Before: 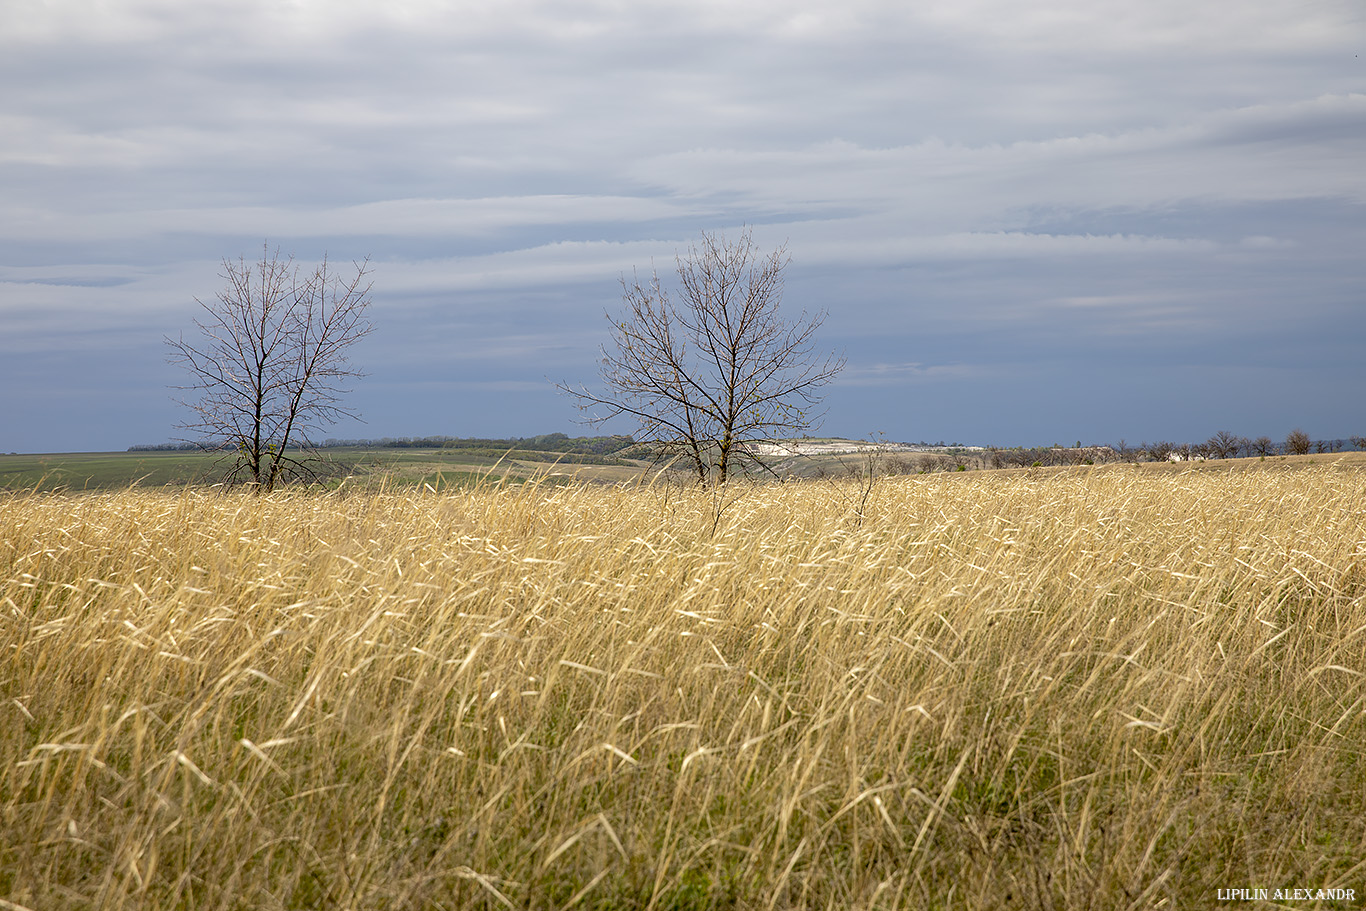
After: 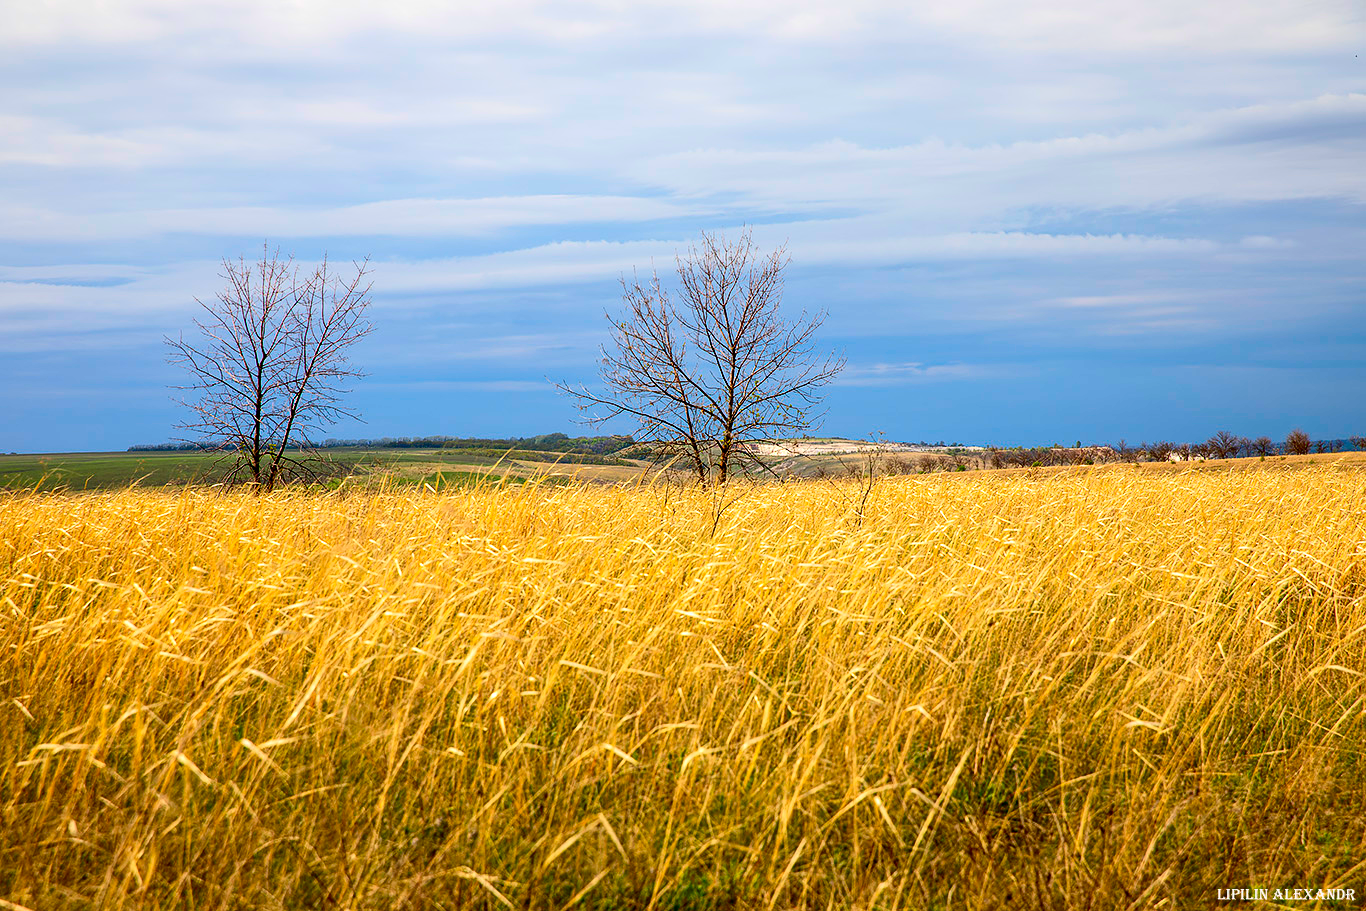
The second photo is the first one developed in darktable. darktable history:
contrast brightness saturation: contrast 0.266, brightness 0.019, saturation 0.85
